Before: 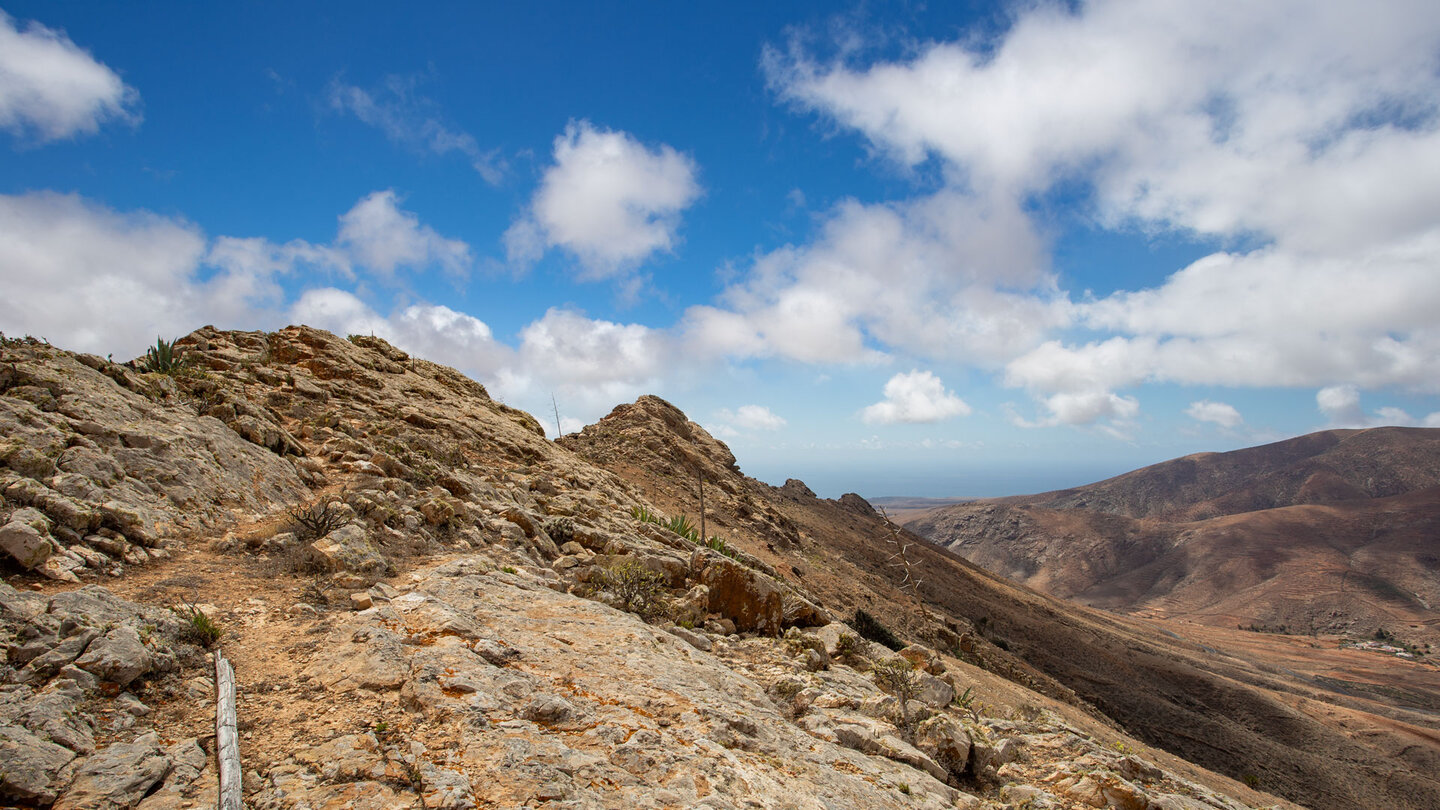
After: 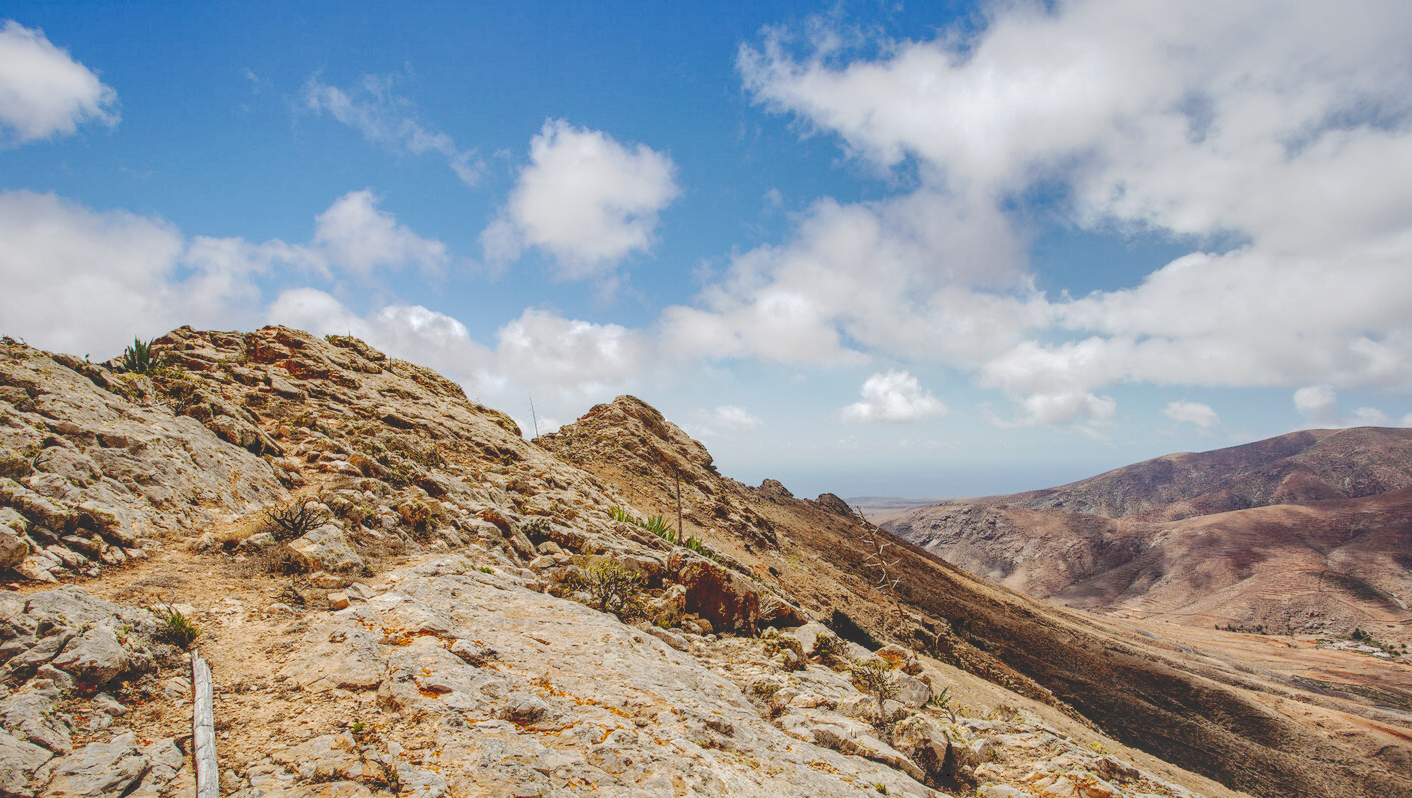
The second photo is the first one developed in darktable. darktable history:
contrast brightness saturation: contrast 0.049, brightness 0.063, saturation 0.012
exposure: compensate exposure bias true, compensate highlight preservation false
tone curve: curves: ch0 [(0, 0) (0.003, 0.169) (0.011, 0.169) (0.025, 0.169) (0.044, 0.173) (0.069, 0.178) (0.1, 0.183) (0.136, 0.185) (0.177, 0.197) (0.224, 0.227) (0.277, 0.292) (0.335, 0.391) (0.399, 0.491) (0.468, 0.592) (0.543, 0.672) (0.623, 0.734) (0.709, 0.785) (0.801, 0.844) (0.898, 0.893) (1, 1)], preserve colors none
shadows and highlights: on, module defaults
crop: left 1.647%, right 0.289%, bottom 1.481%
local contrast: on, module defaults
